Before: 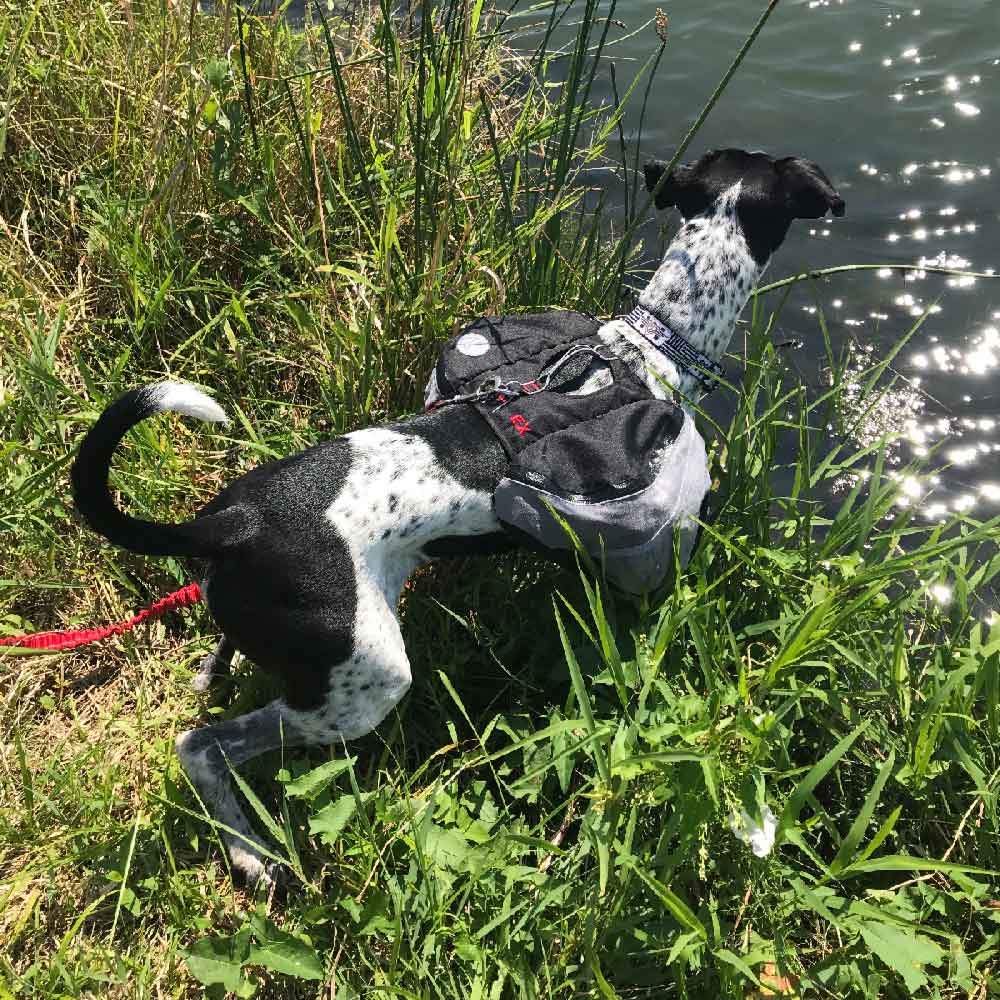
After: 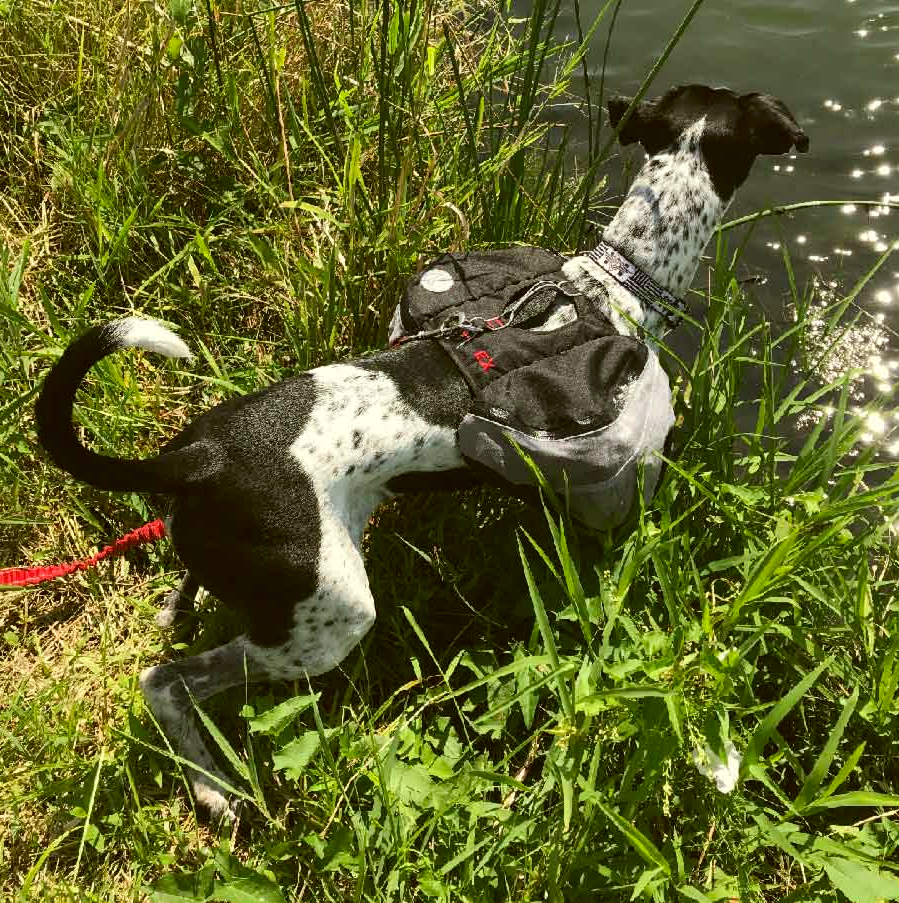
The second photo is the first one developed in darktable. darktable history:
crop: left 3.654%, top 6.483%, right 6.389%, bottom 3.216%
color correction: highlights a* -1.79, highlights b* 10.07, shadows a* 0.695, shadows b* 19.23
